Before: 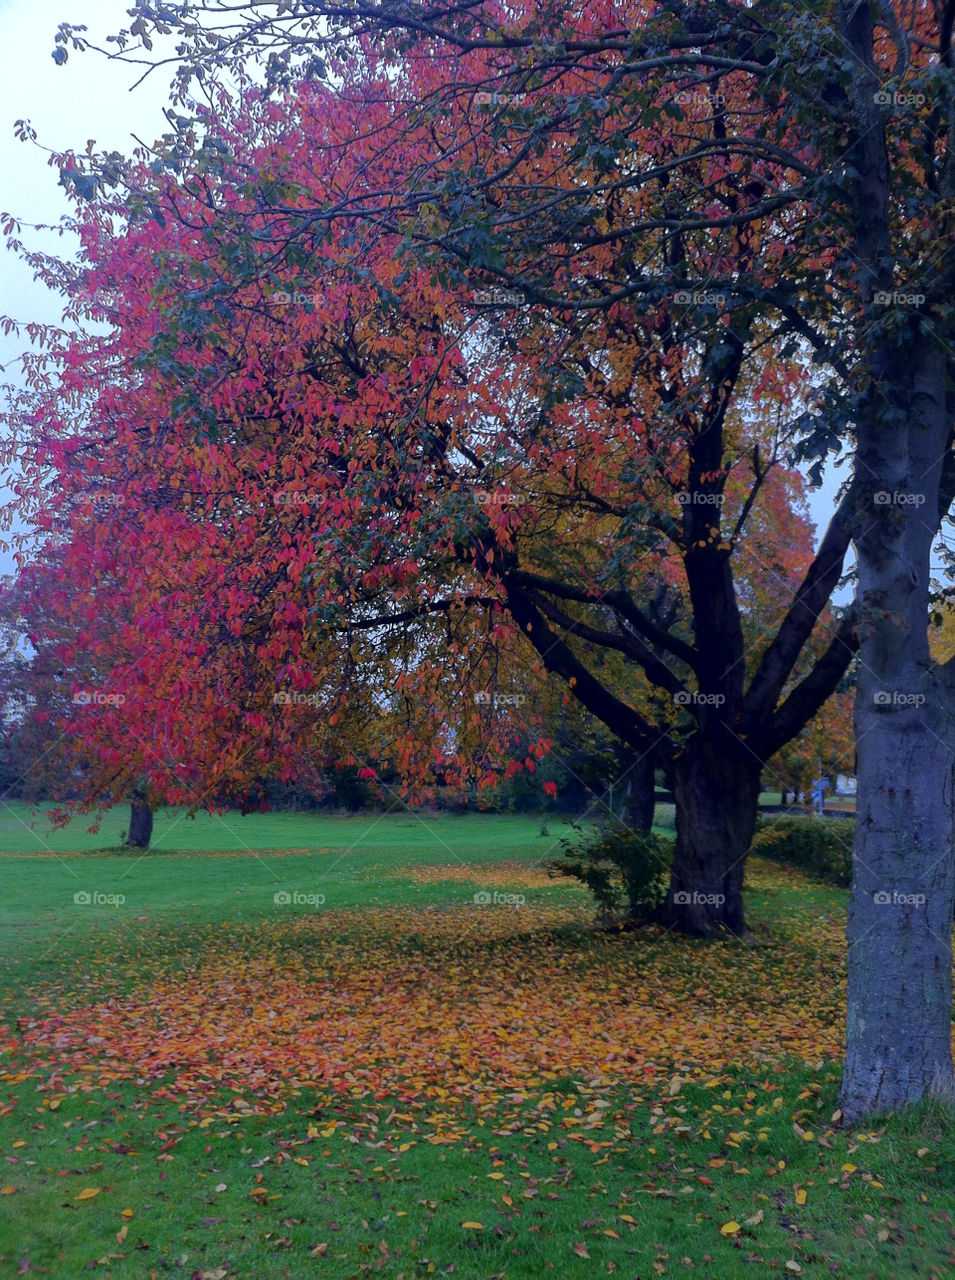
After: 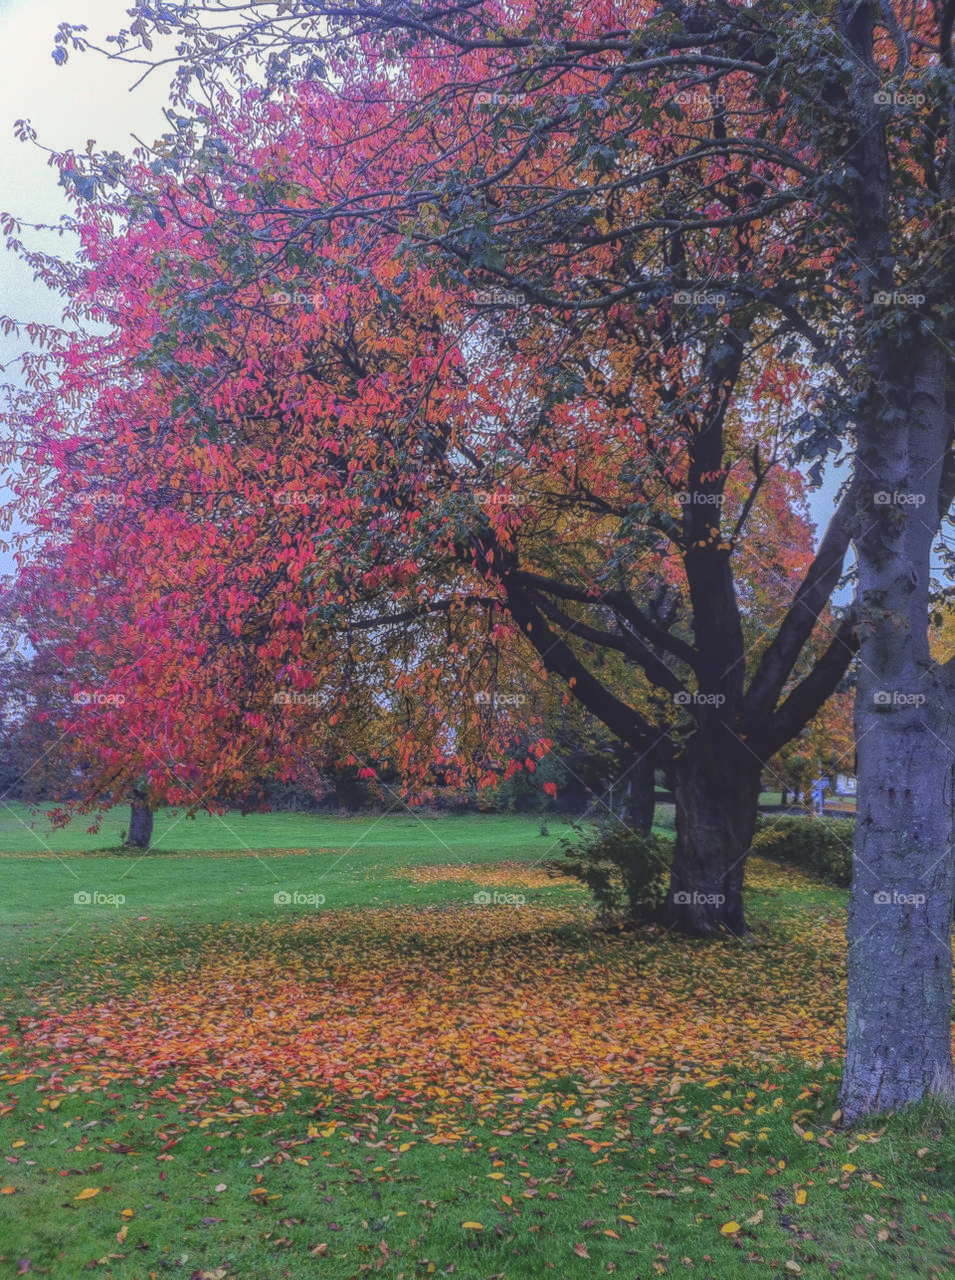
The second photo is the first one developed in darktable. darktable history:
local contrast: highlights 20%, shadows 28%, detail 199%, midtone range 0.2
contrast brightness saturation: contrast 0.027, brightness 0.066, saturation 0.126
color correction: highlights a* 5.79, highlights b* 4.89
exposure: black level correction -0.021, exposure -0.034 EV, compensate exposure bias true, compensate highlight preservation false
